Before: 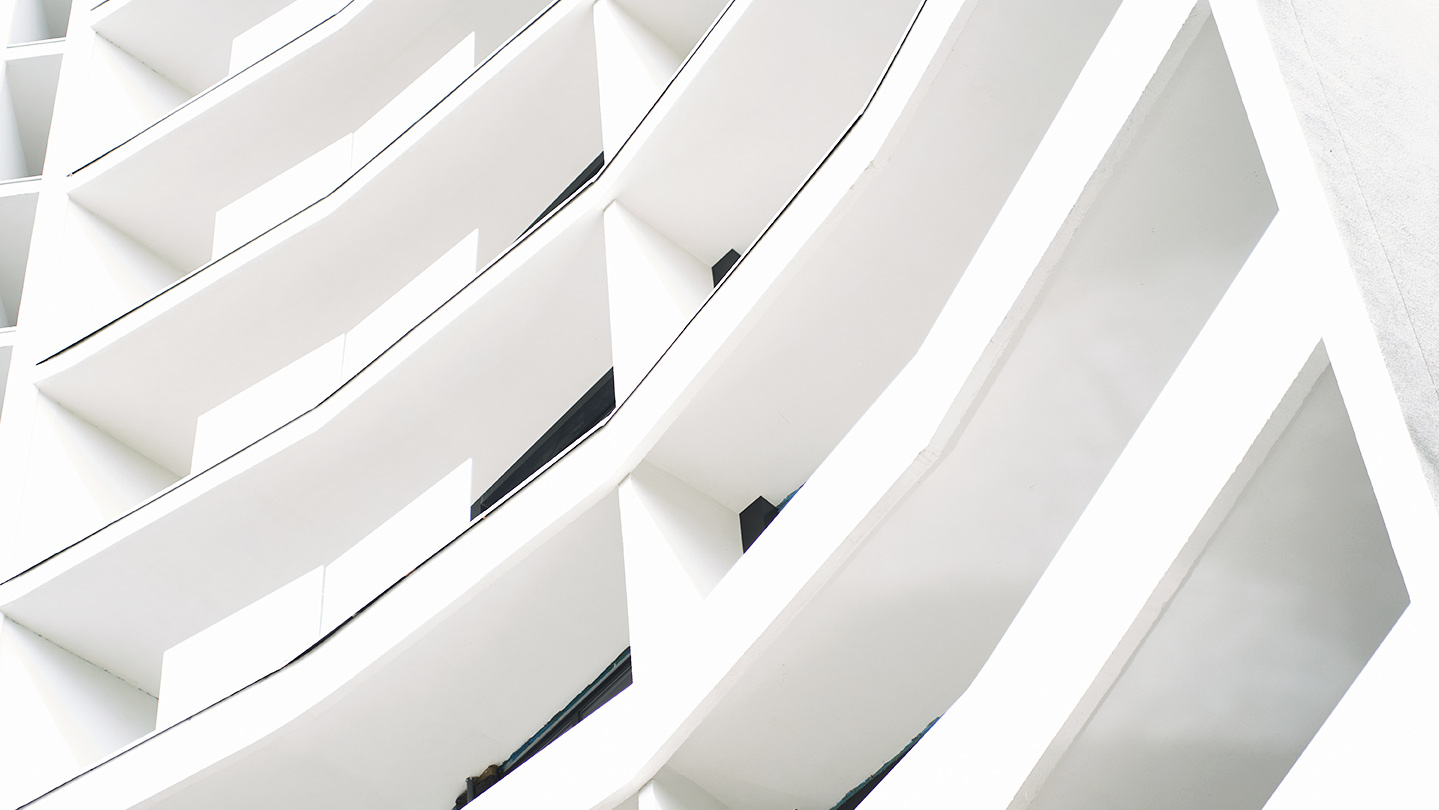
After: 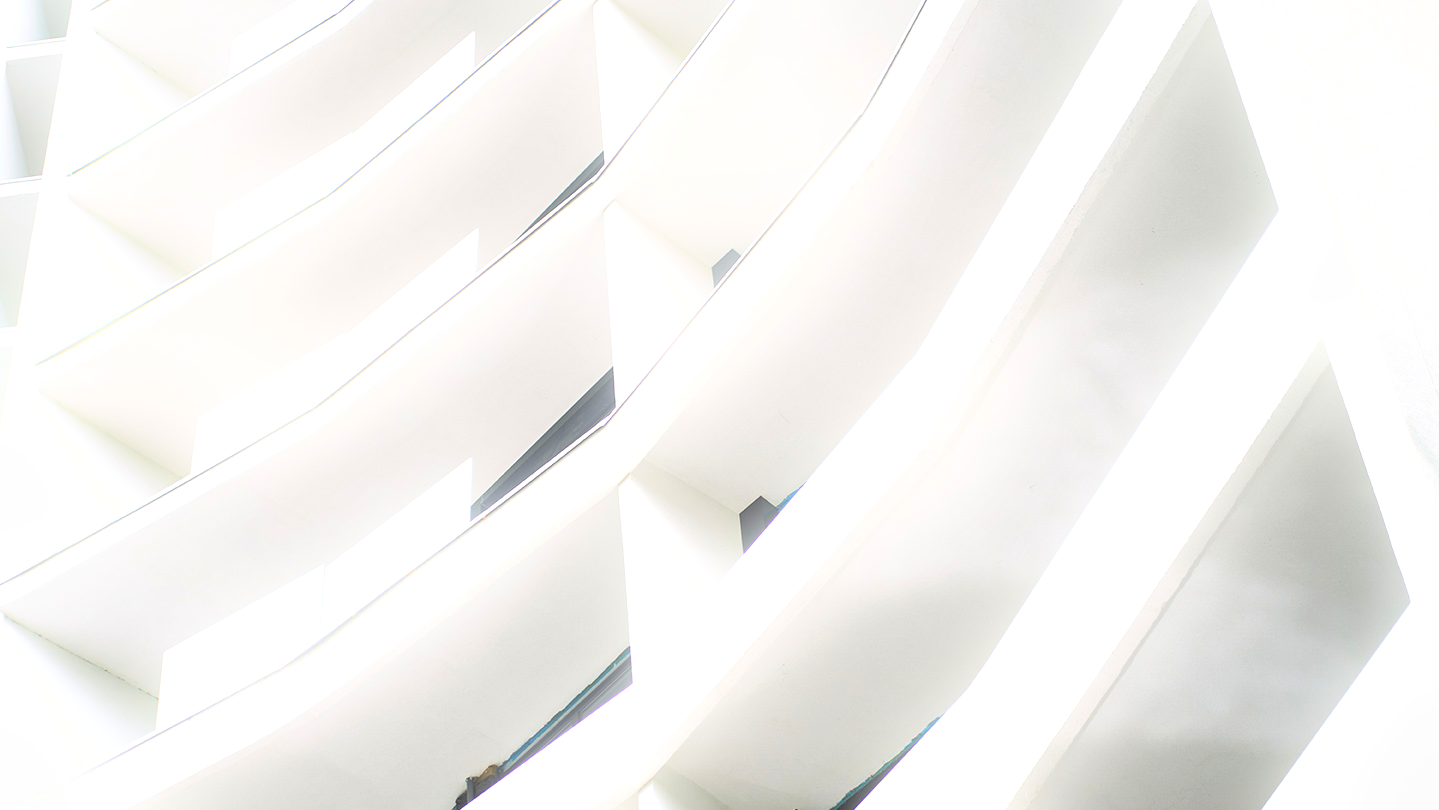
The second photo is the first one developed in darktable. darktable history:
local contrast: on, module defaults
color balance: output saturation 120%
bloom: size 9%, threshold 100%, strength 7%
exposure: exposure 0.2 EV, compensate highlight preservation false
